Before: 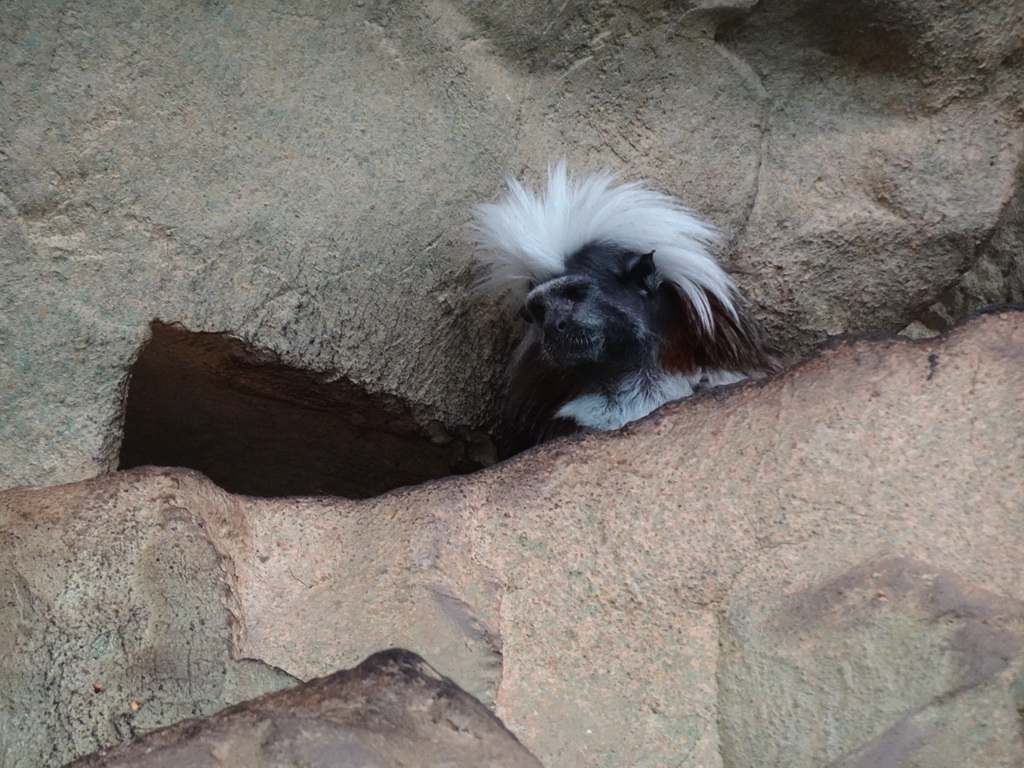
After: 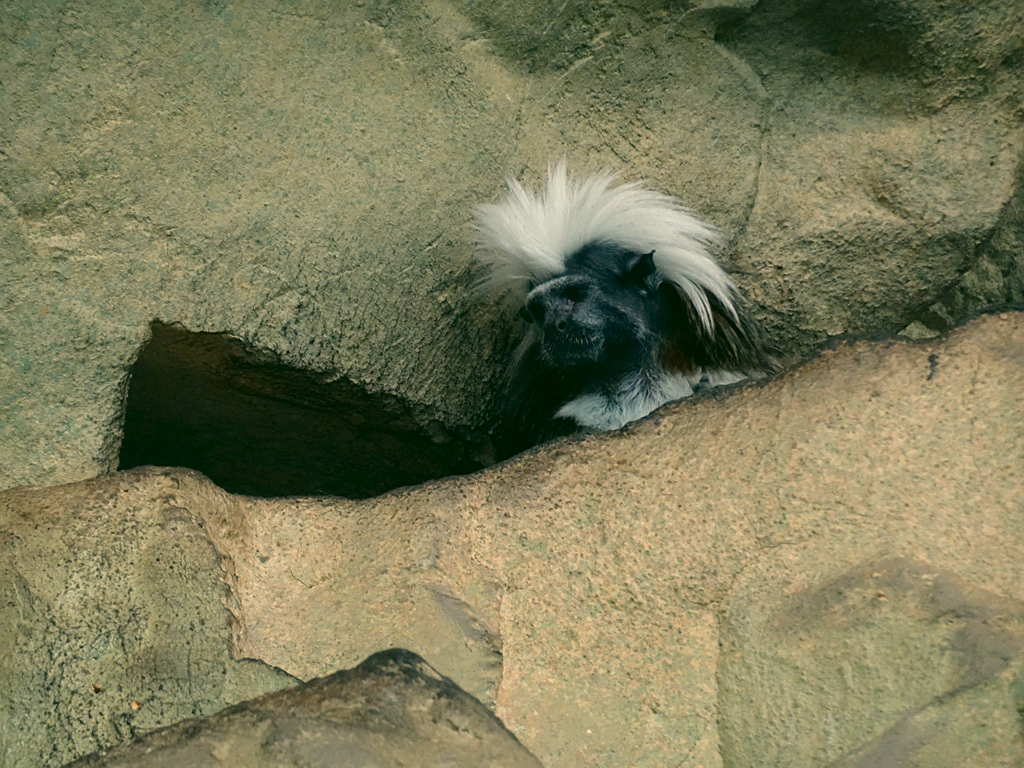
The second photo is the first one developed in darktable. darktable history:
color correction: highlights a* 5.03, highlights b* 23.8, shadows a* -16, shadows b* 3.84
sharpen: amount 0.217
